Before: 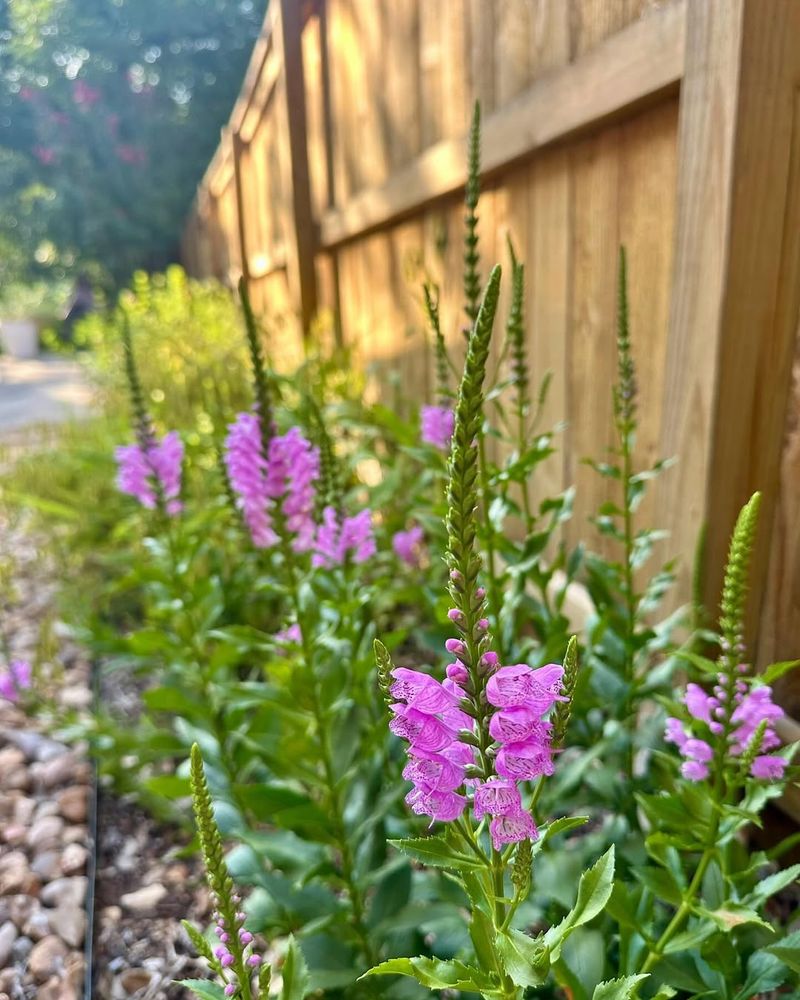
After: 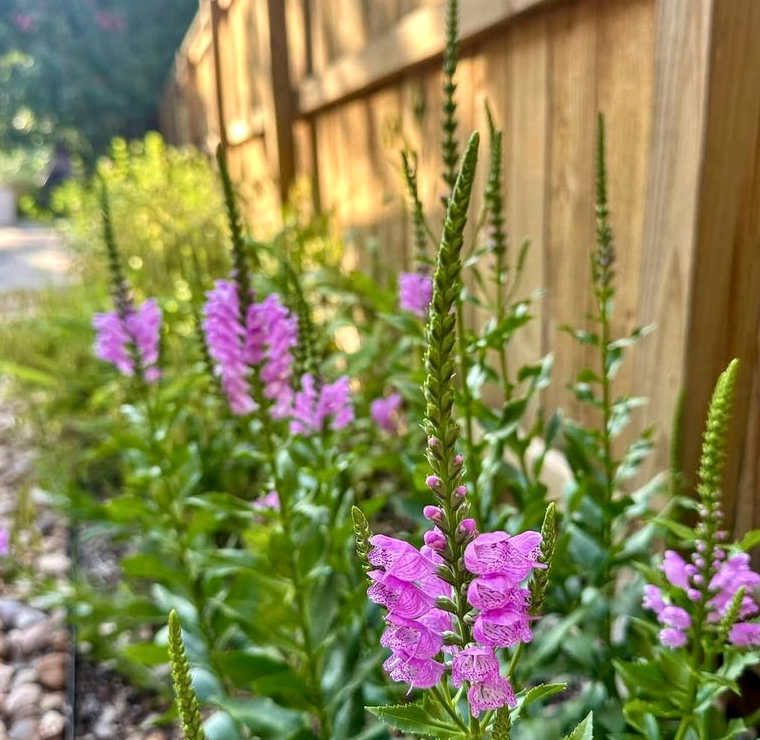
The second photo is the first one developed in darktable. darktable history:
local contrast: on, module defaults
crop and rotate: left 2.991%, top 13.302%, right 1.981%, bottom 12.636%
